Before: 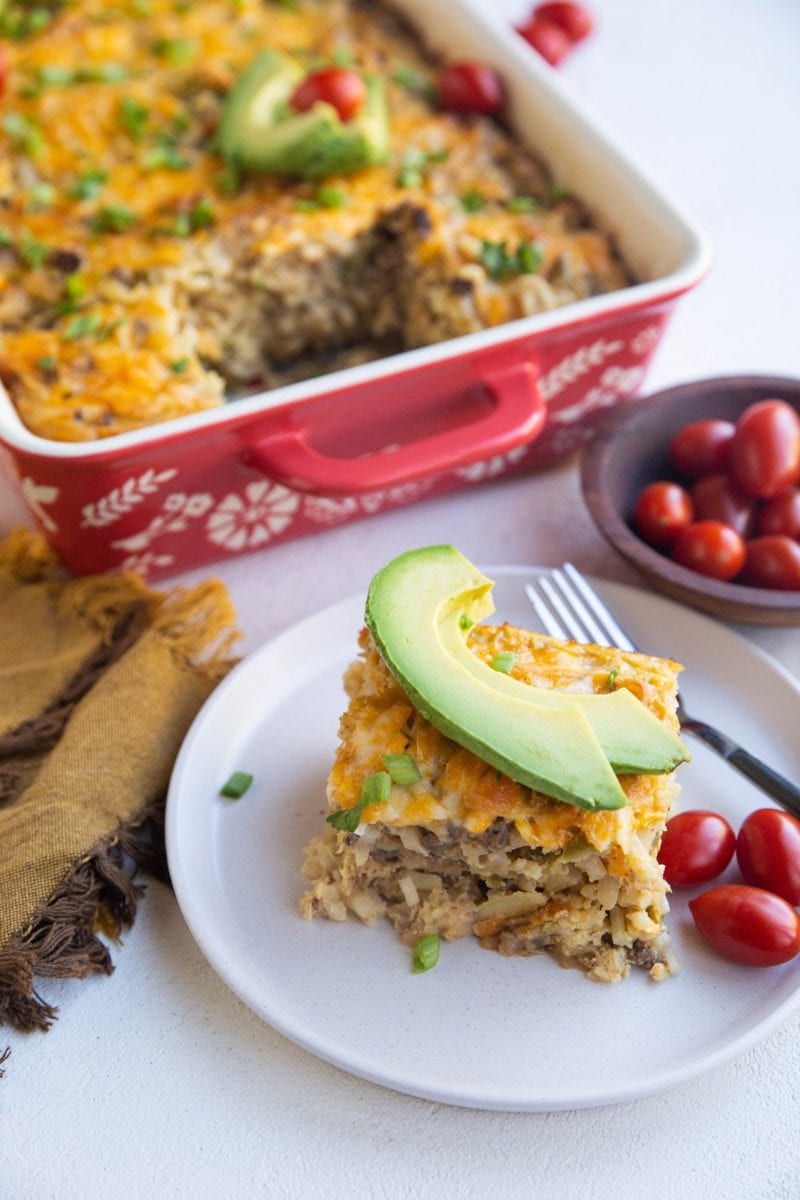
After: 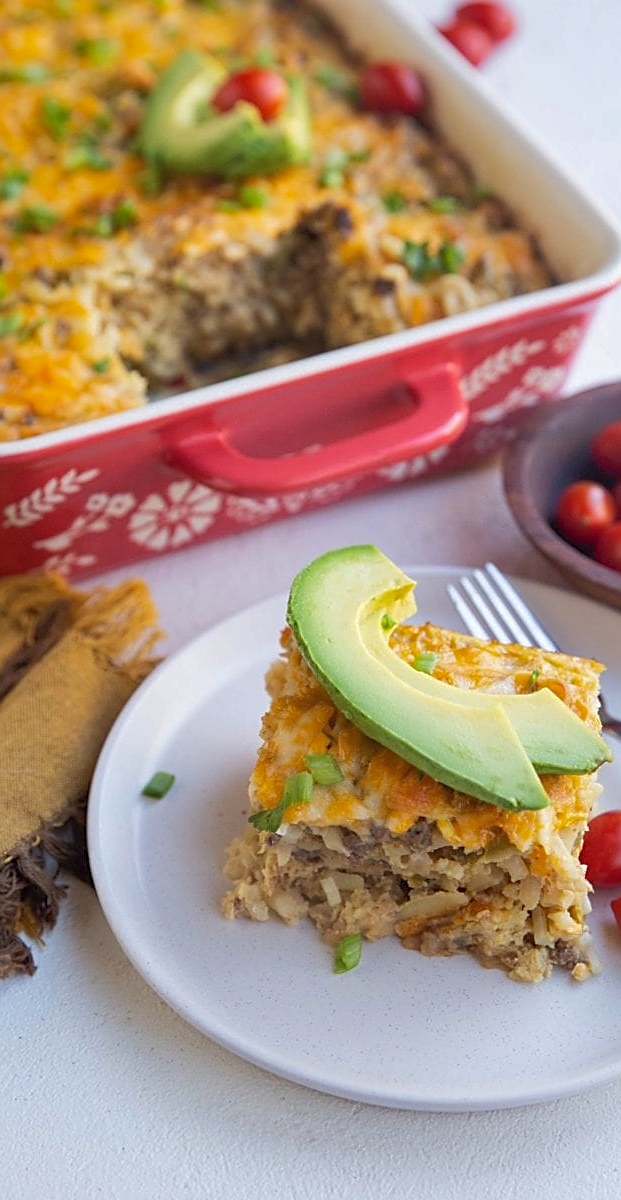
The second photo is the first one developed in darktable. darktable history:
crop: left 9.858%, right 12.454%
shadows and highlights: on, module defaults
sharpen: on, module defaults
